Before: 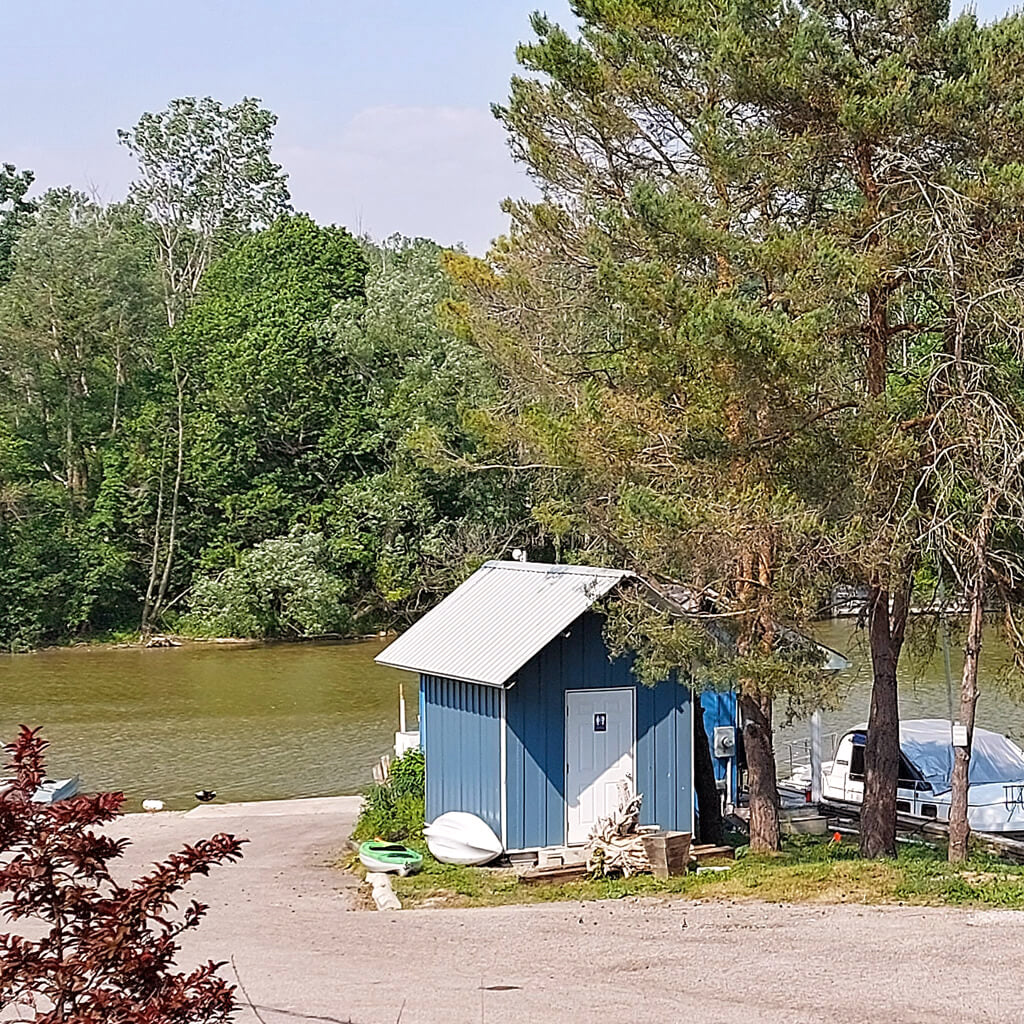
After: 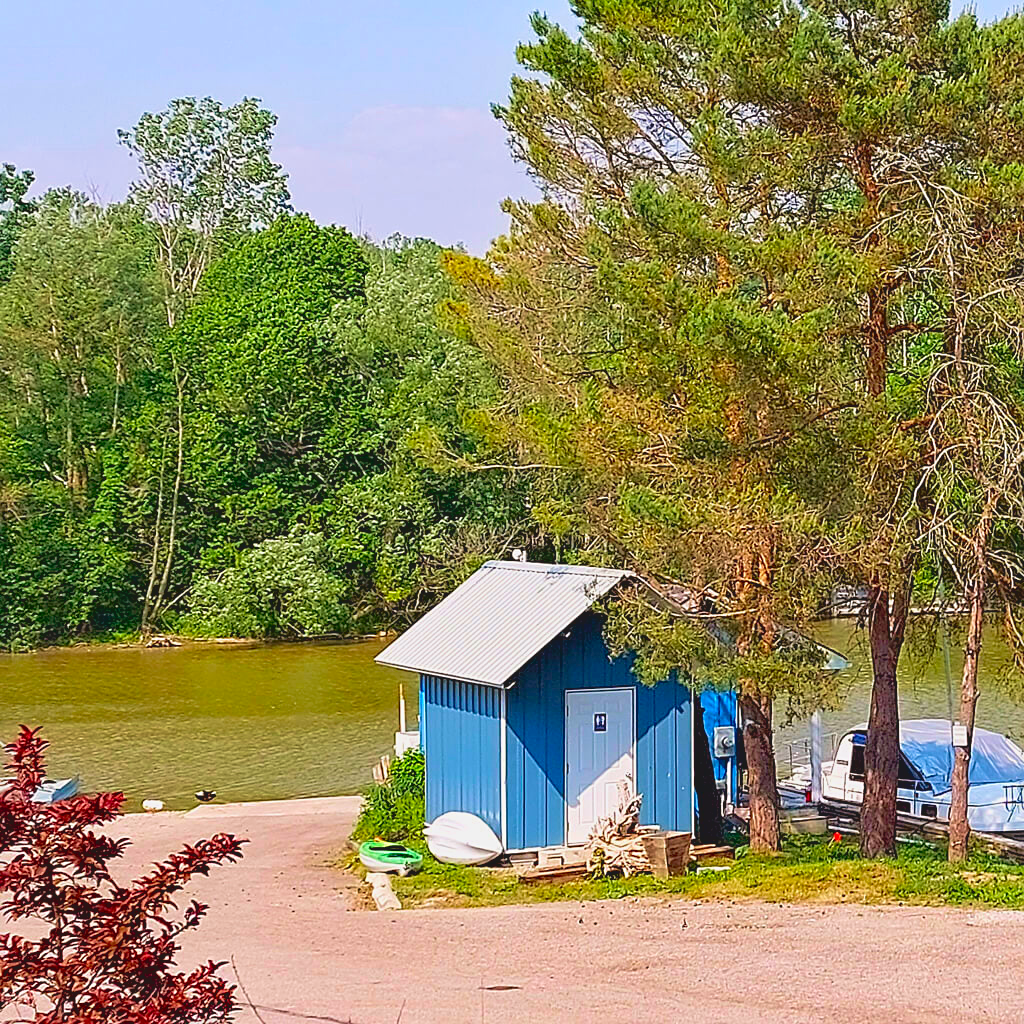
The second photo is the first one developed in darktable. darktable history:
contrast brightness saturation: contrast -0.15, brightness 0.05, saturation -0.12
exposure: black level correction 0.007, exposure 0.093 EV, compensate highlight preservation false
velvia: strength 40%
color correction: saturation 1.8
sharpen: amount 0.2
